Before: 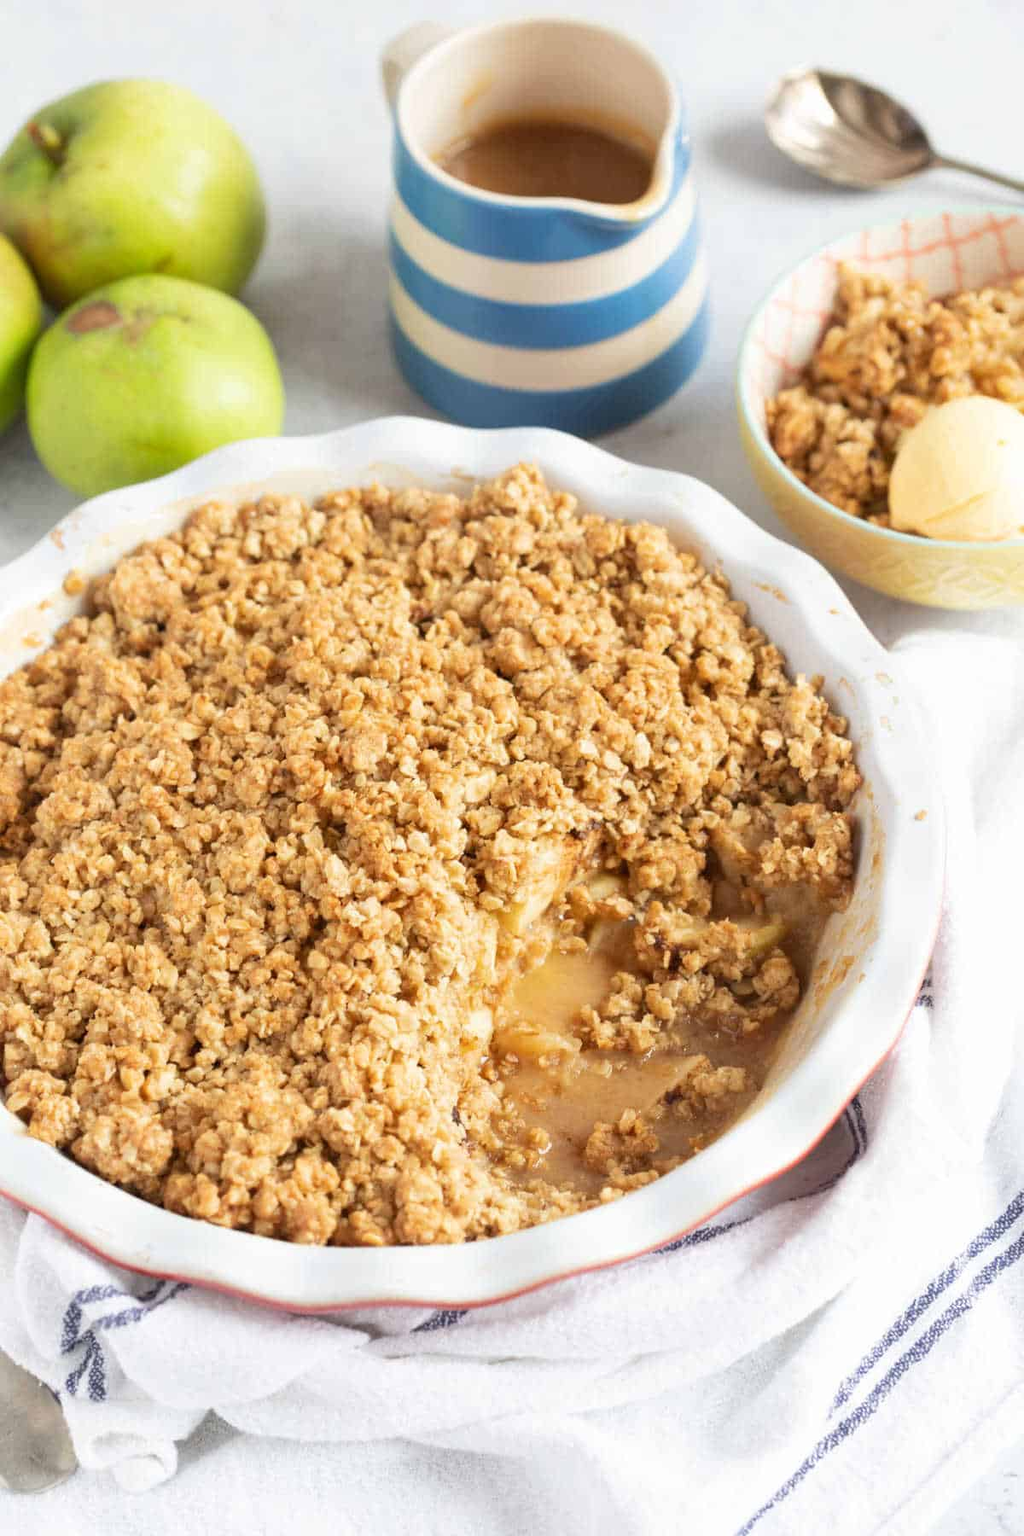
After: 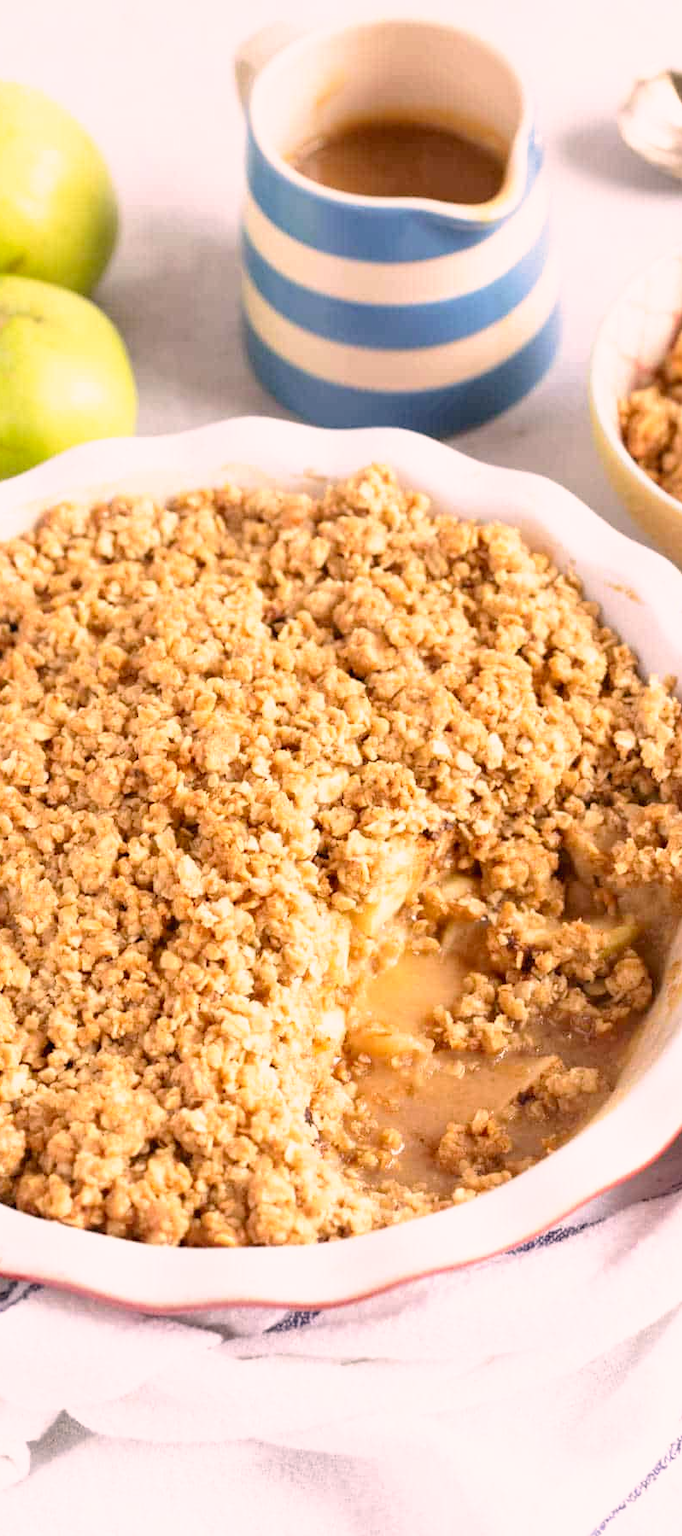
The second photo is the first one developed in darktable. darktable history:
crop and rotate: left 14.436%, right 18.898%
tone curve: curves: ch0 [(0, 0) (0.003, 0.022) (0.011, 0.025) (0.025, 0.025) (0.044, 0.029) (0.069, 0.042) (0.1, 0.068) (0.136, 0.118) (0.177, 0.176) (0.224, 0.233) (0.277, 0.299) (0.335, 0.371) (0.399, 0.448) (0.468, 0.526) (0.543, 0.605) (0.623, 0.684) (0.709, 0.775) (0.801, 0.869) (0.898, 0.957) (1, 1)], preserve colors none
color correction: highlights a* 12.23, highlights b* 5.41
